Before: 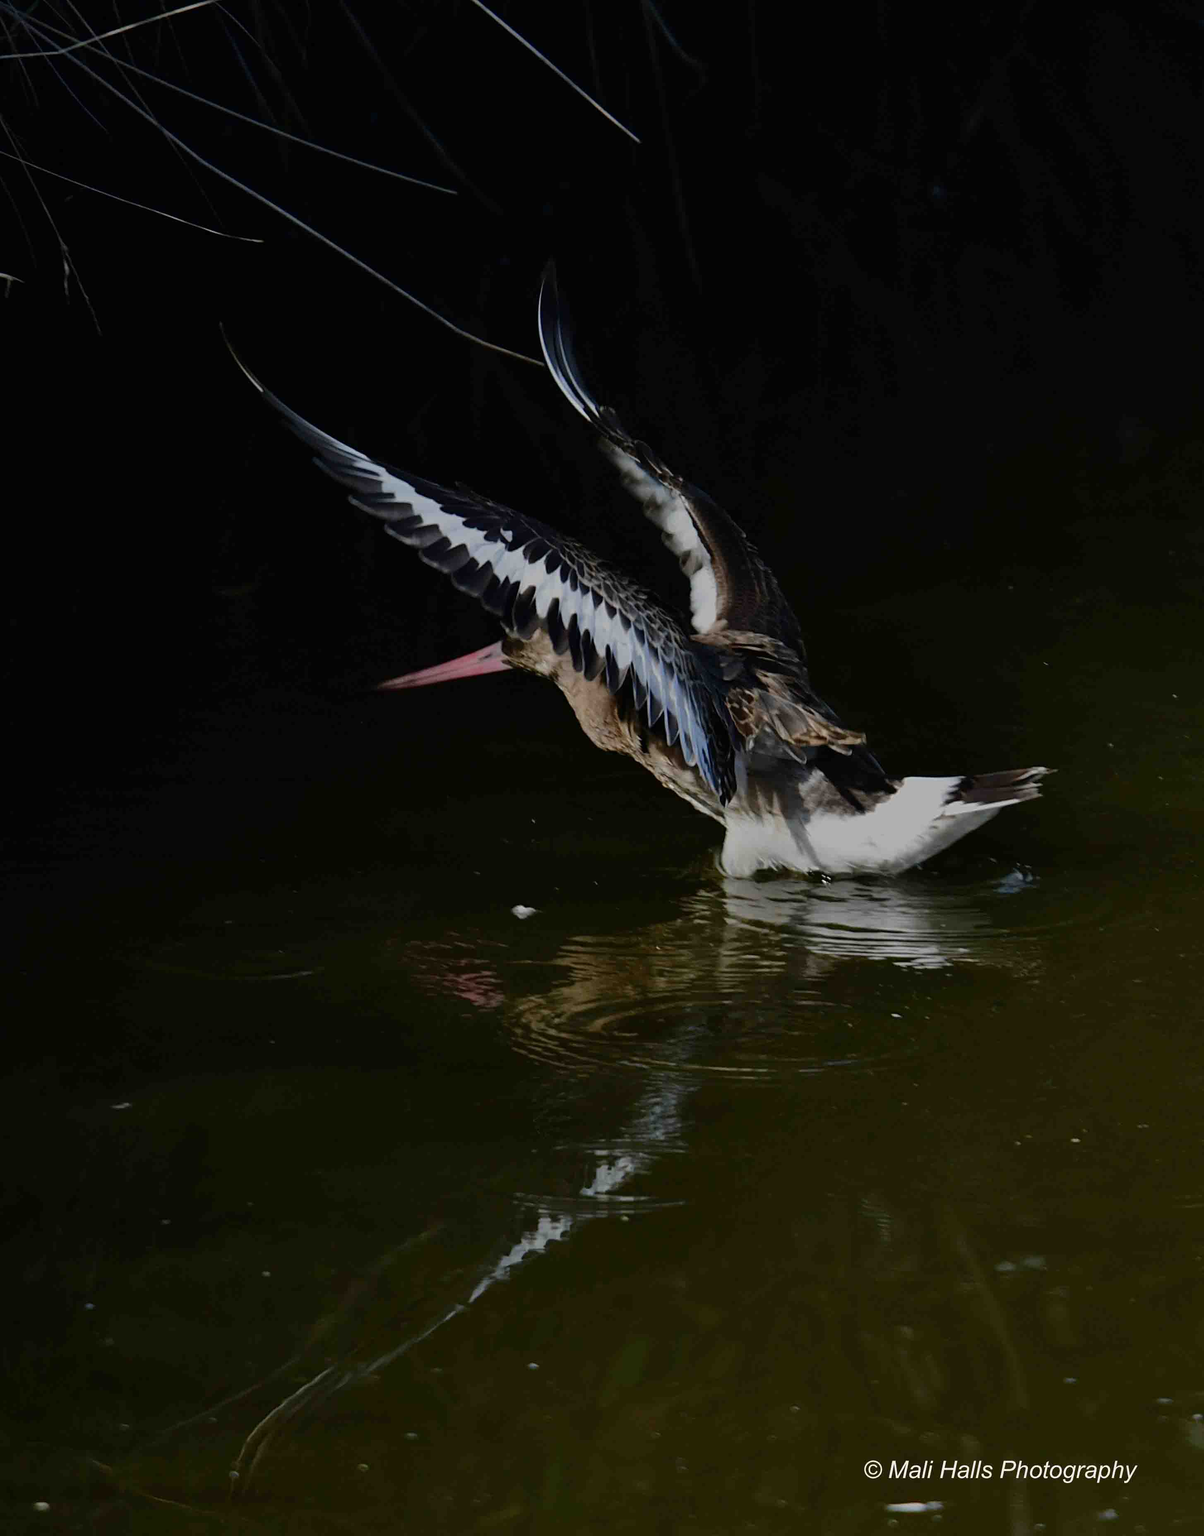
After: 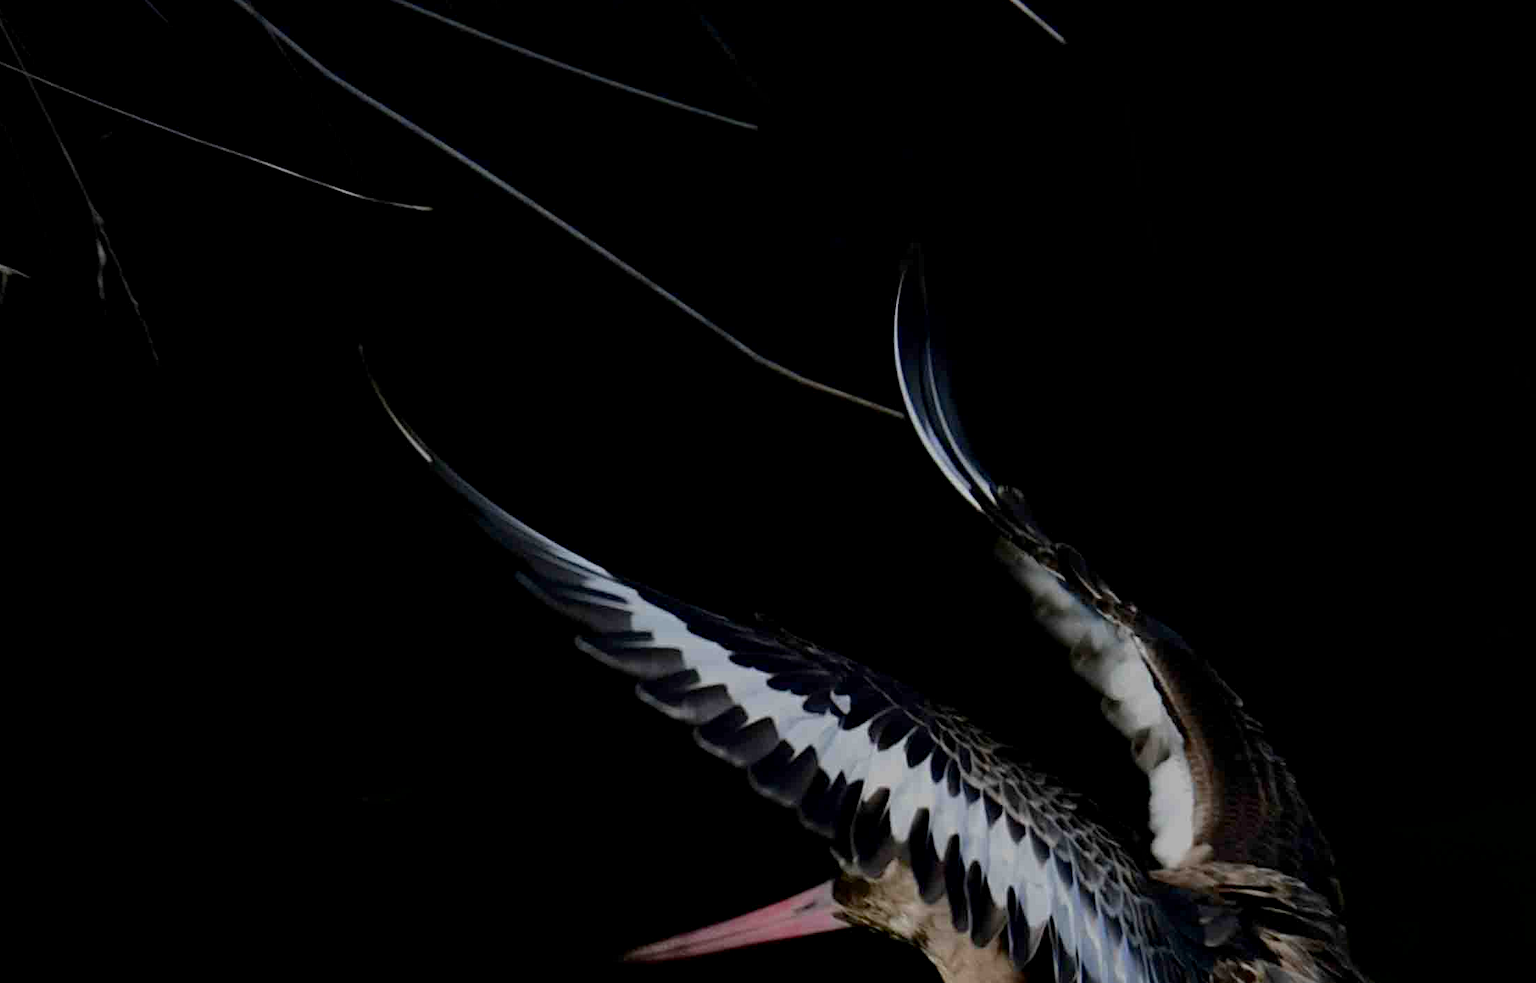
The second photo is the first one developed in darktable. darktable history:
crop: left 0.533%, top 7.635%, right 23.519%, bottom 54.221%
